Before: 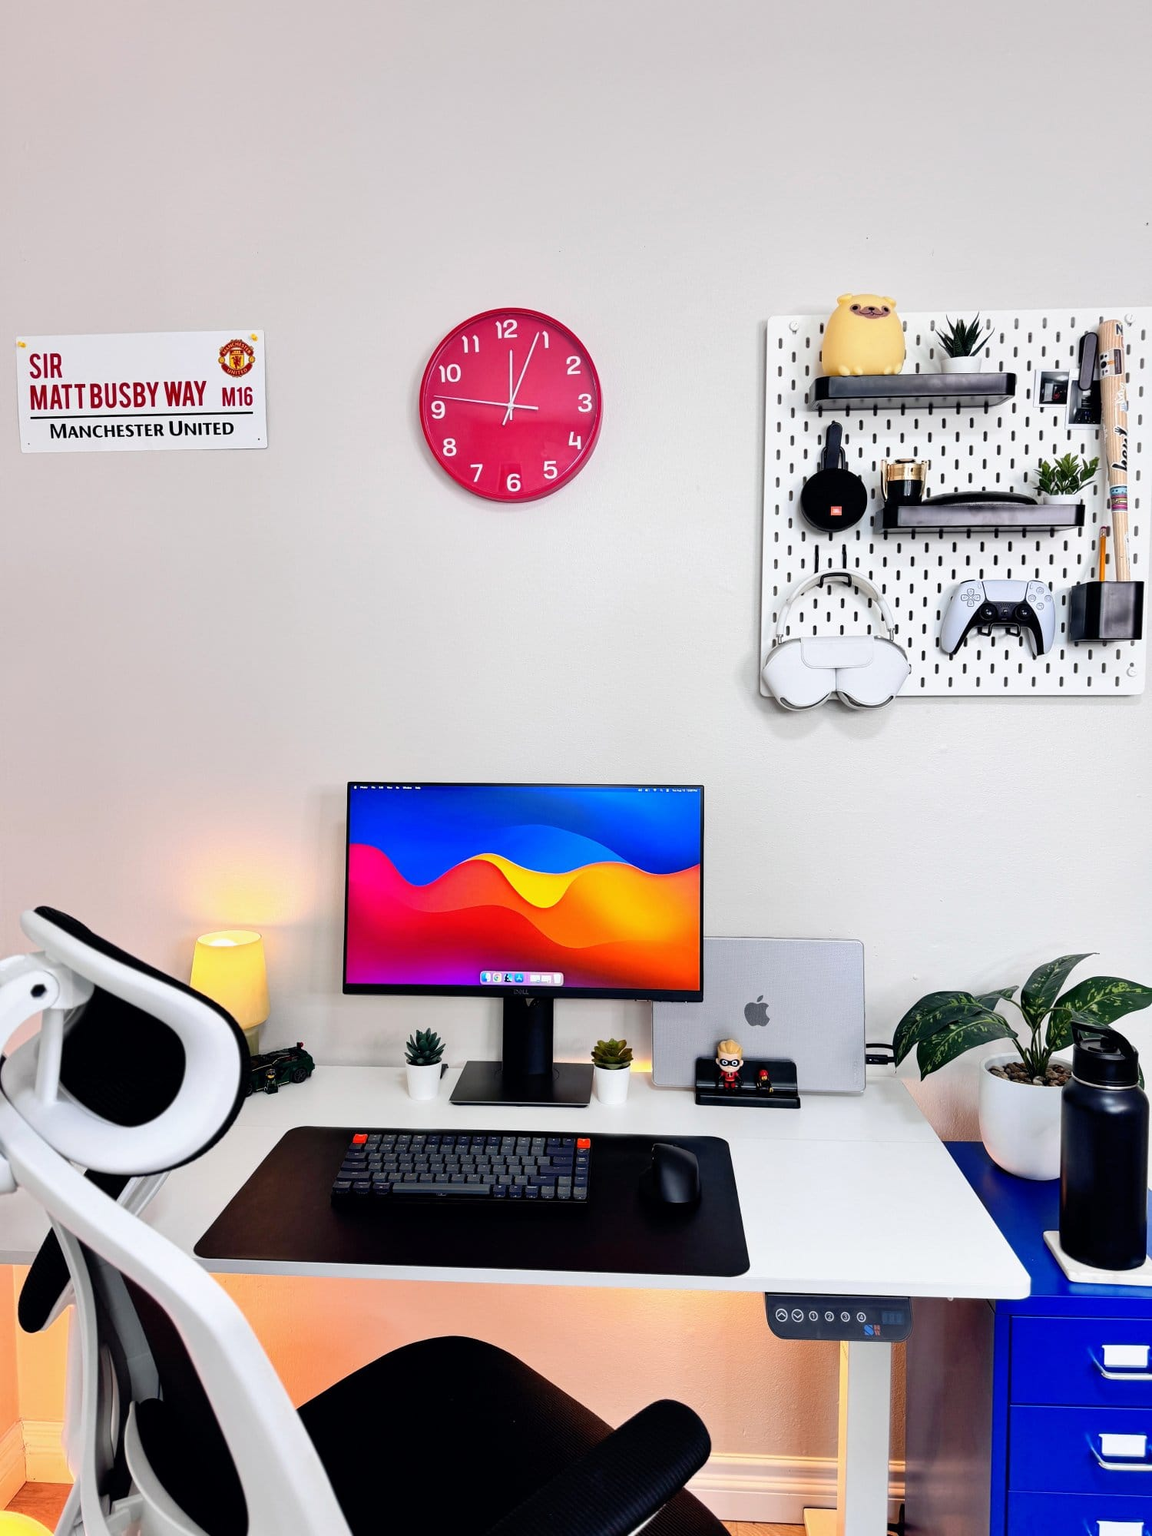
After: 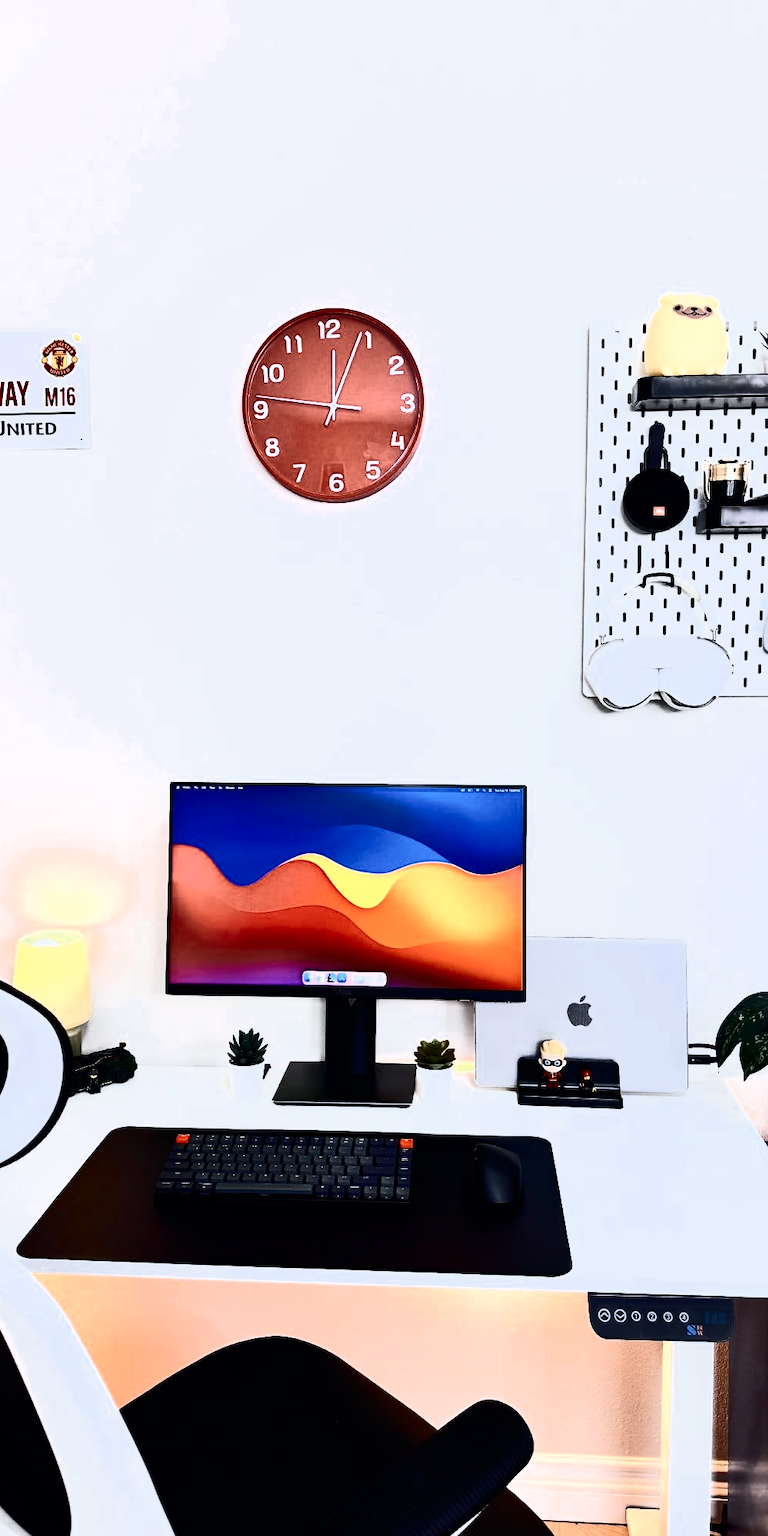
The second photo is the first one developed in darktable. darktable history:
contrast brightness saturation: contrast 0.93, brightness 0.2
white balance: red 0.967, blue 1.049
color zones: curves: ch0 [(0, 0.5) (0.125, 0.4) (0.25, 0.5) (0.375, 0.4) (0.5, 0.4) (0.625, 0.35) (0.75, 0.35) (0.875, 0.5)]; ch1 [(0, 0.35) (0.125, 0.45) (0.25, 0.35) (0.375, 0.35) (0.5, 0.35) (0.625, 0.35) (0.75, 0.45) (0.875, 0.35)]; ch2 [(0, 0.6) (0.125, 0.5) (0.25, 0.5) (0.375, 0.6) (0.5, 0.6) (0.625, 0.5) (0.75, 0.5) (0.875, 0.5)]
crop and rotate: left 15.446%, right 17.836%
